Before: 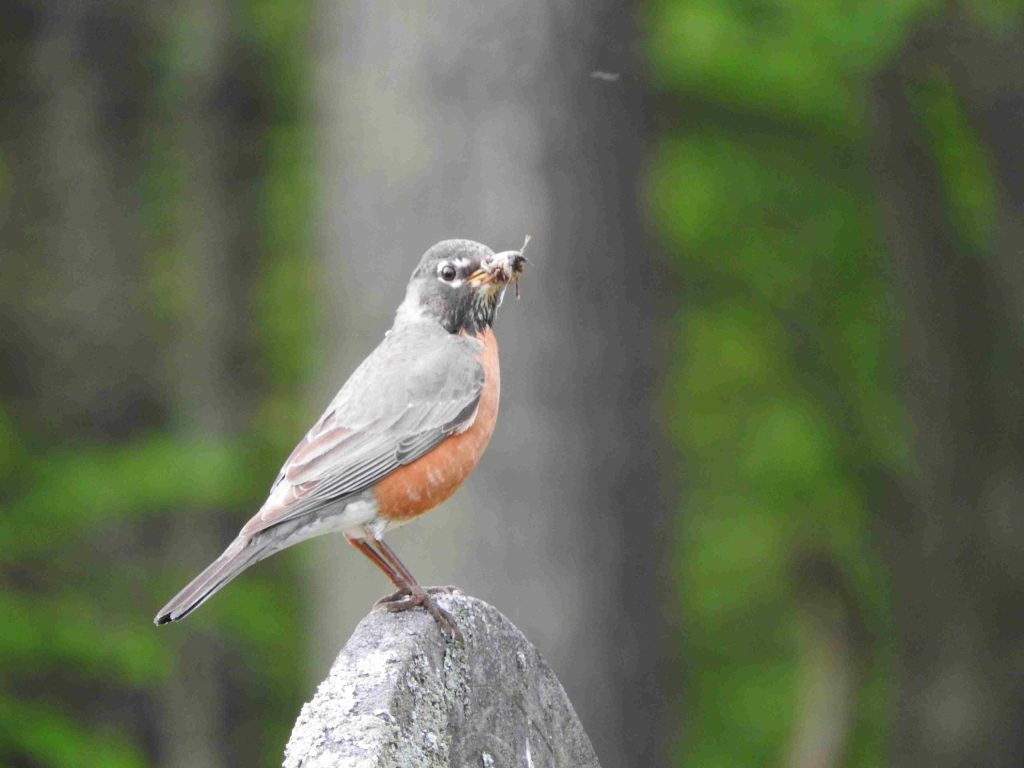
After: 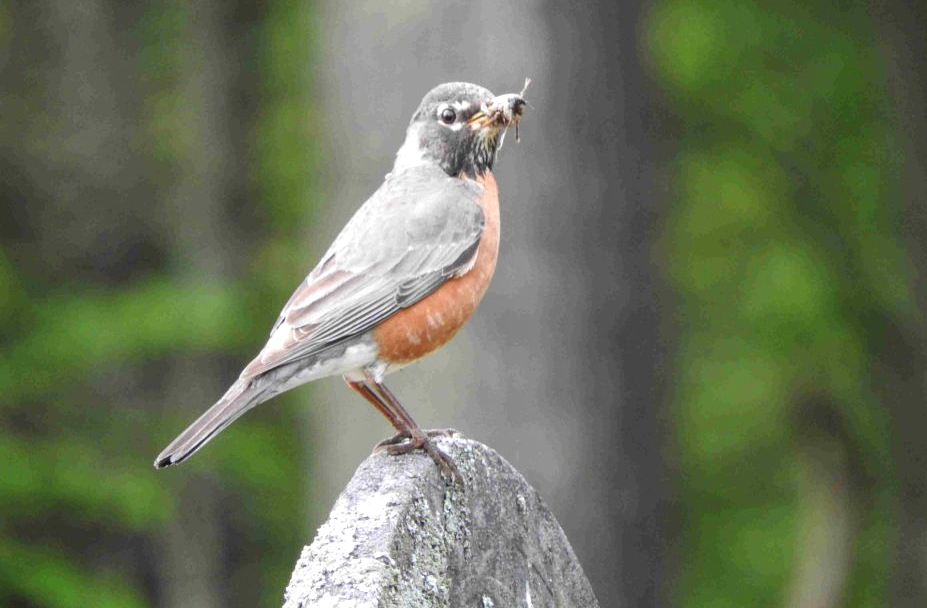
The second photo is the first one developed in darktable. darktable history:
crop: top 20.46%, right 9.392%, bottom 0.265%
local contrast: detail 130%
